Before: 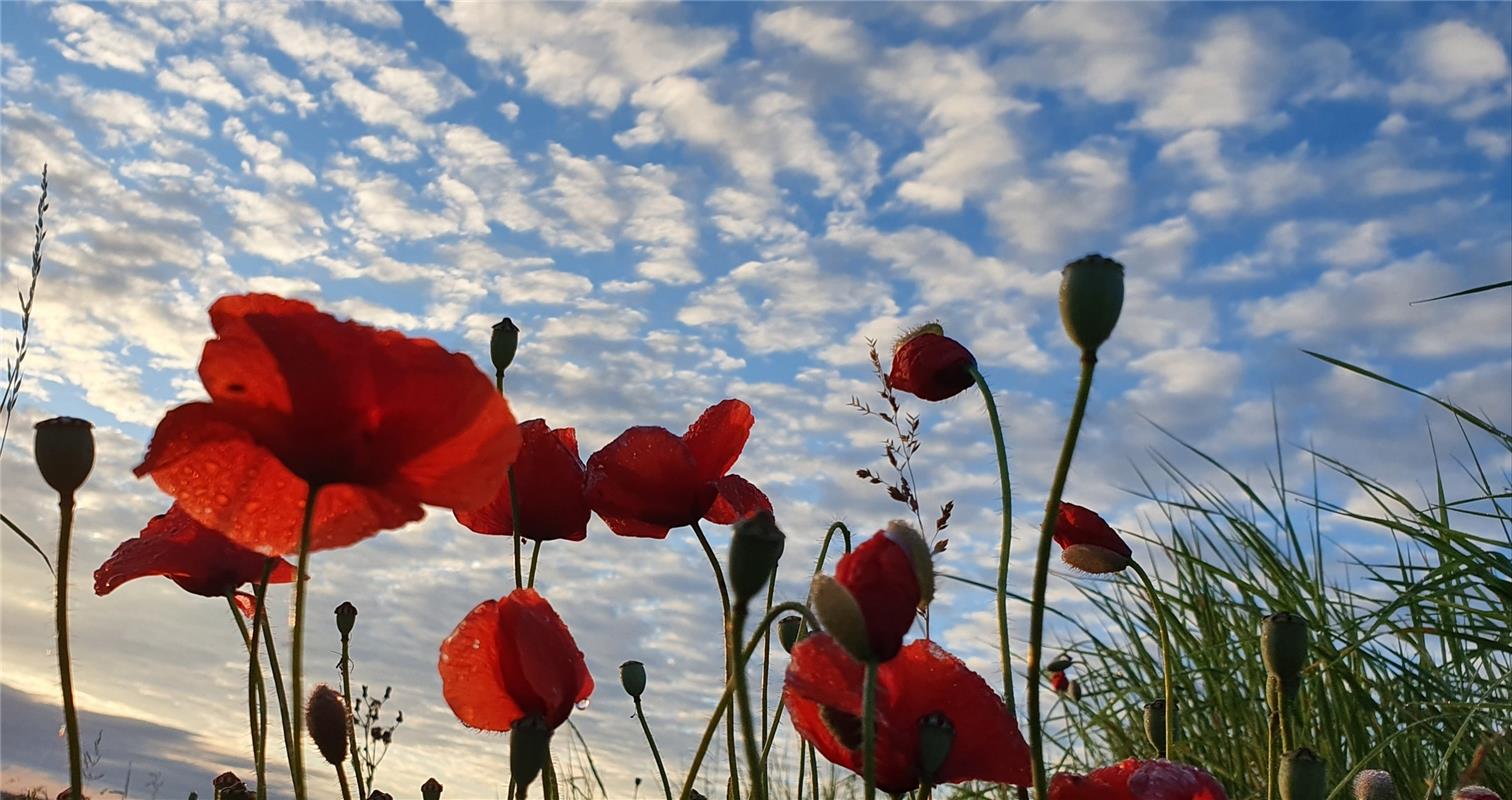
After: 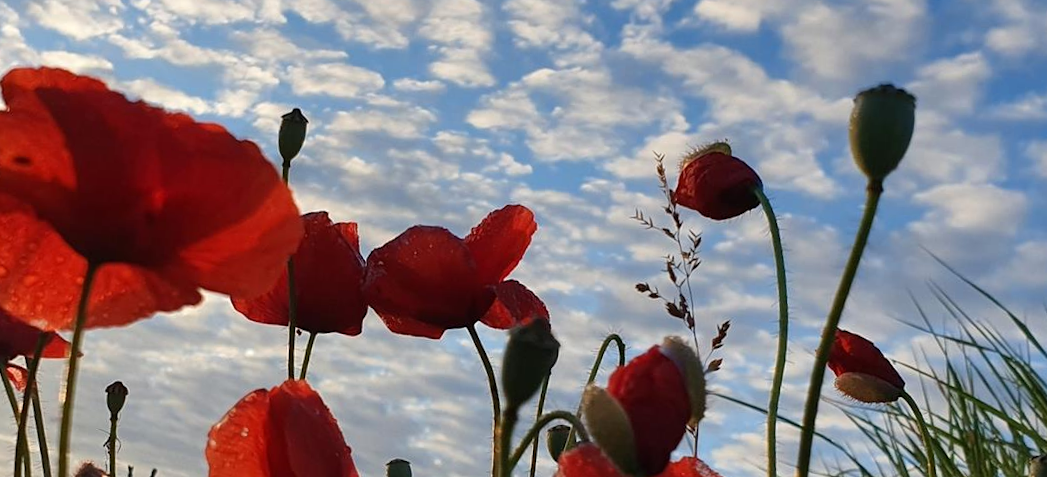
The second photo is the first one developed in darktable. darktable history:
crop and rotate: angle -3.8°, left 9.893%, top 20.989%, right 12.307%, bottom 11.98%
